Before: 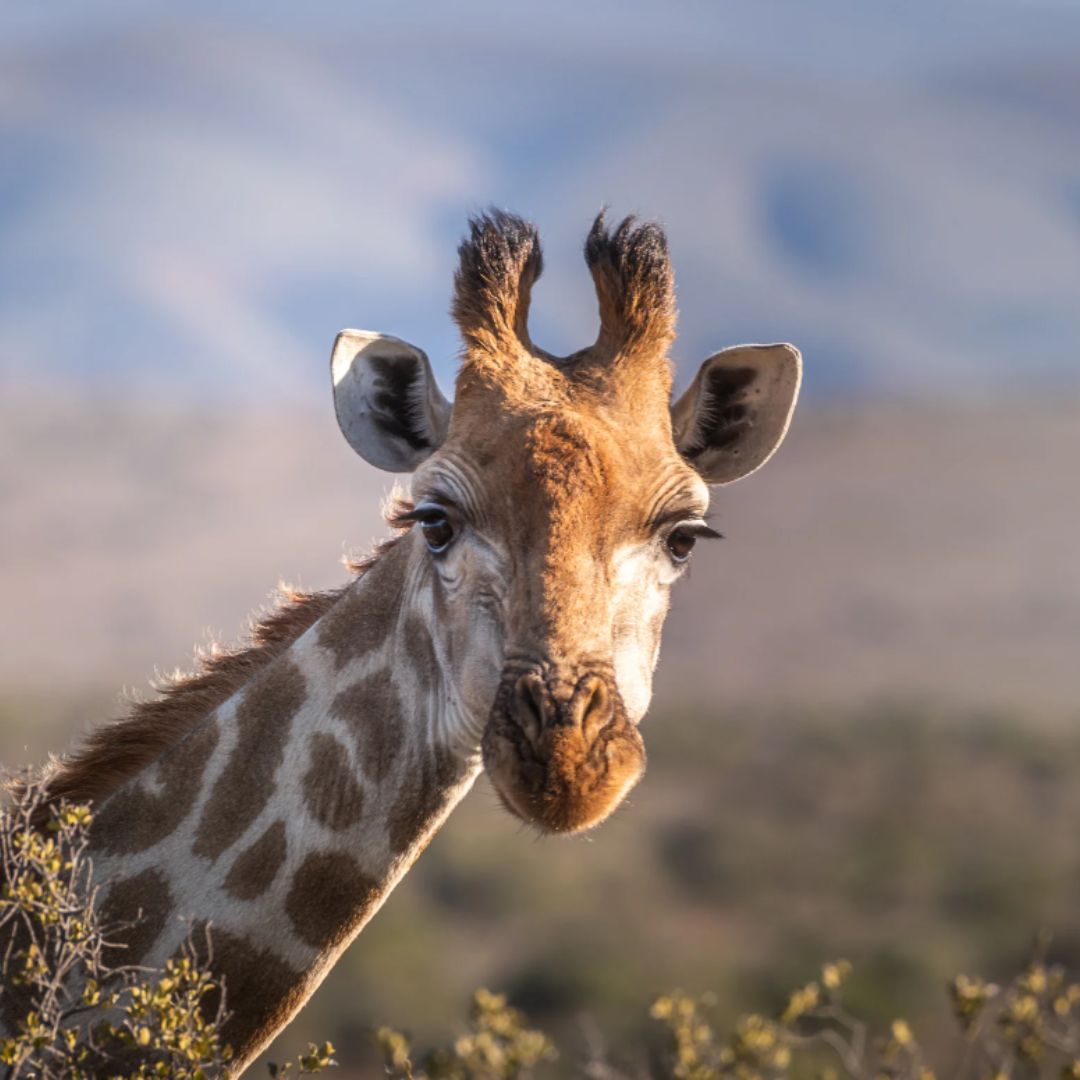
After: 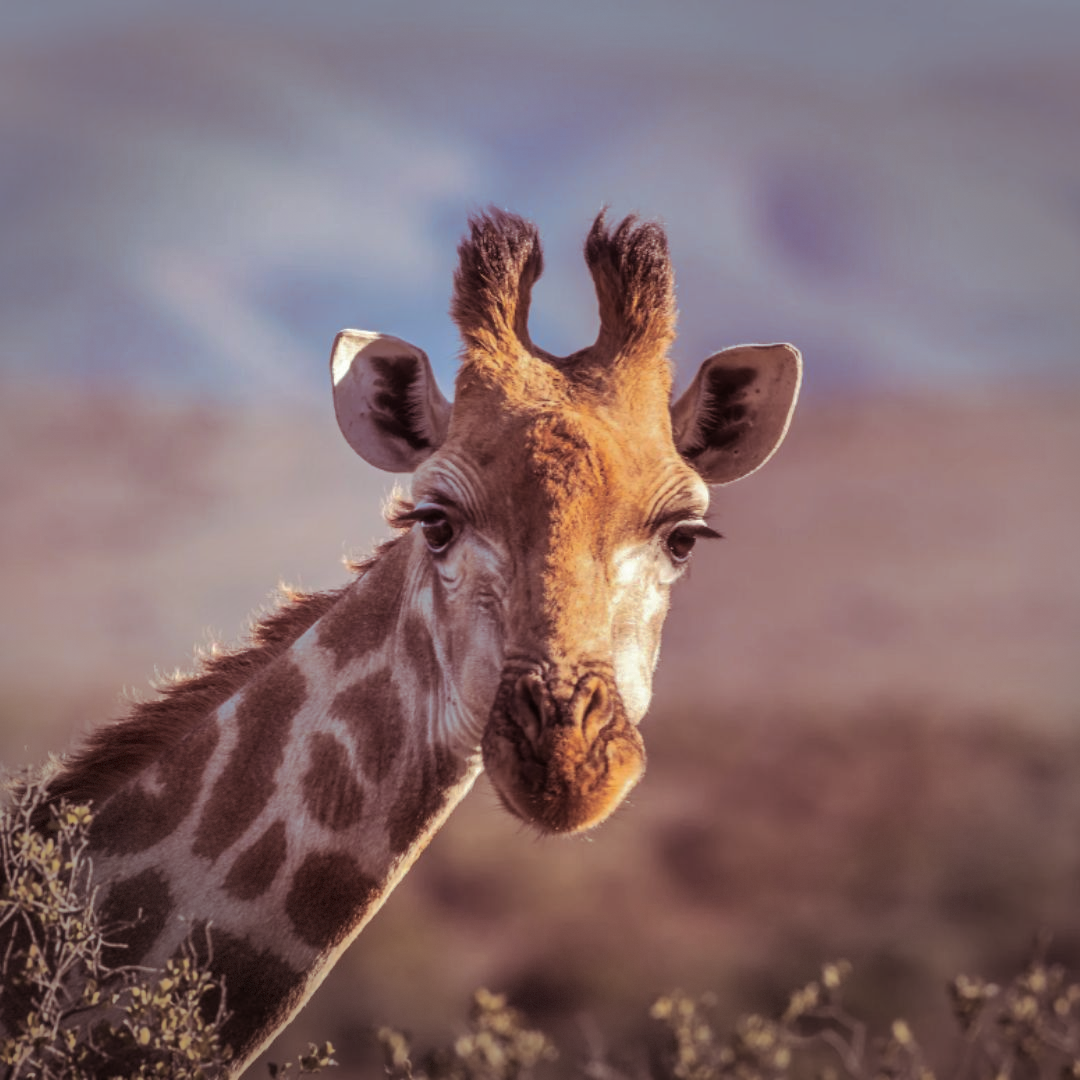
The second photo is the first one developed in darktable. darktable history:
split-toning: on, module defaults
vignetting: fall-off start 91%, fall-off radius 39.39%, brightness -0.182, saturation -0.3, width/height ratio 1.219, shape 1.3, dithering 8-bit output, unbound false
shadows and highlights: shadows -19.91, highlights -73.15
